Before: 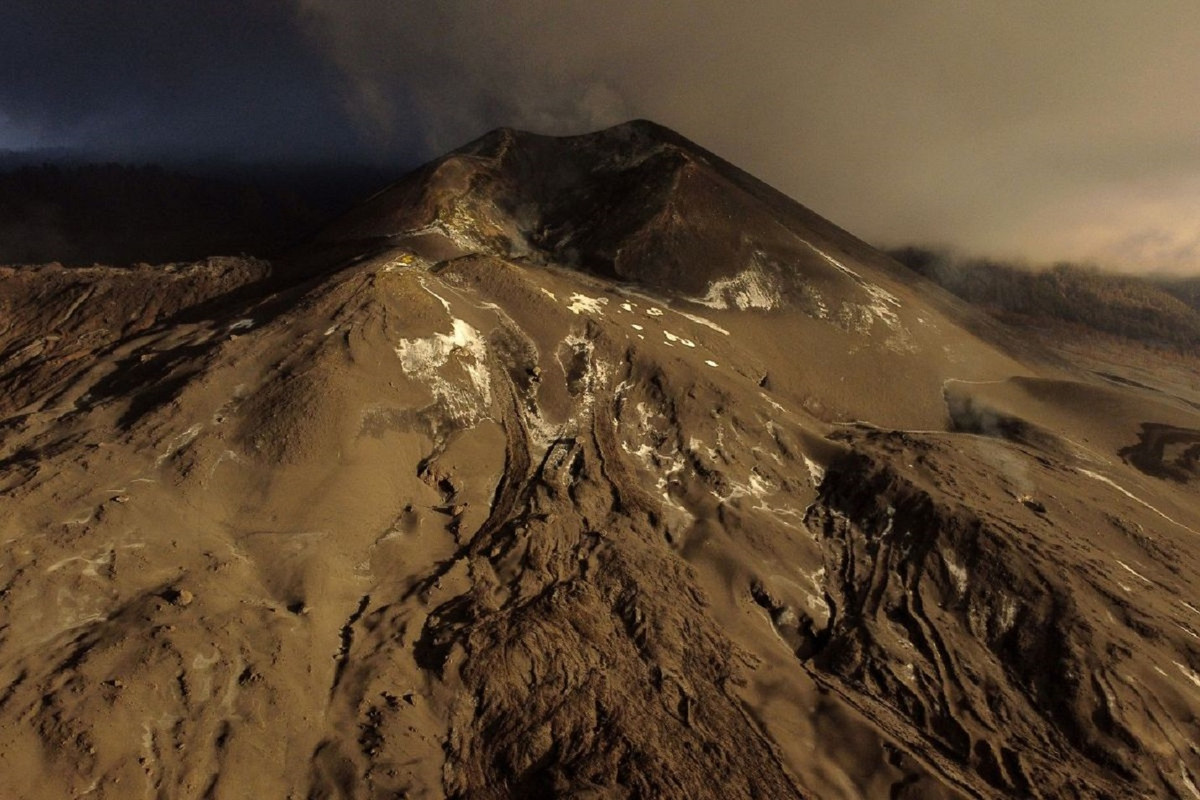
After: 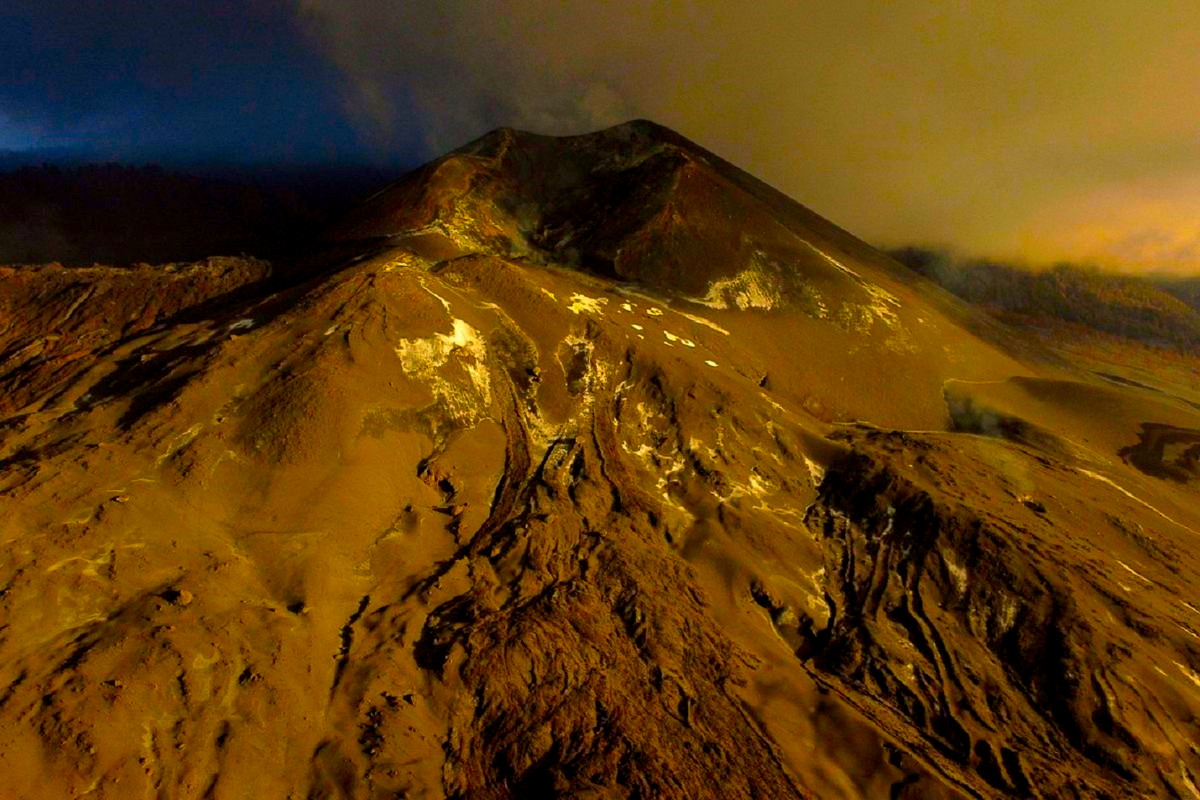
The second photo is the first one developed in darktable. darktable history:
color correction: highlights b* 0.044, saturation 1.86
color balance rgb: shadows lift › chroma 2.026%, shadows lift › hue 216.15°, highlights gain › chroma 0.112%, highlights gain › hue 330.92°, global offset › luminance -0.285%, global offset › hue 258.99°, perceptual saturation grading › global saturation 35.422%
